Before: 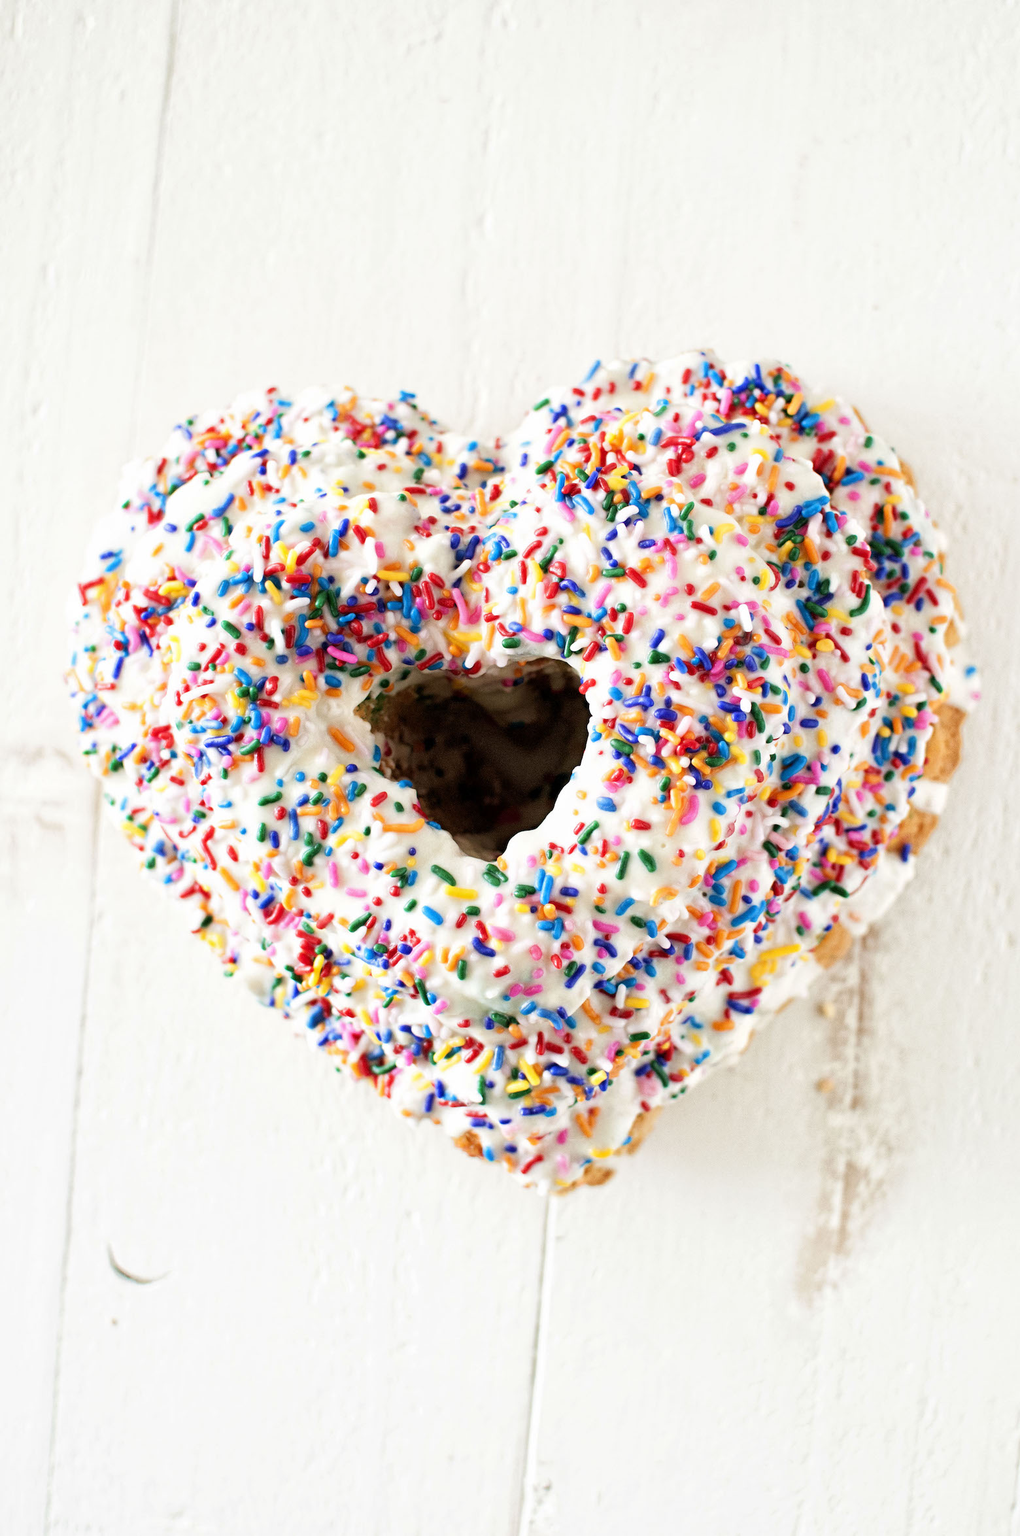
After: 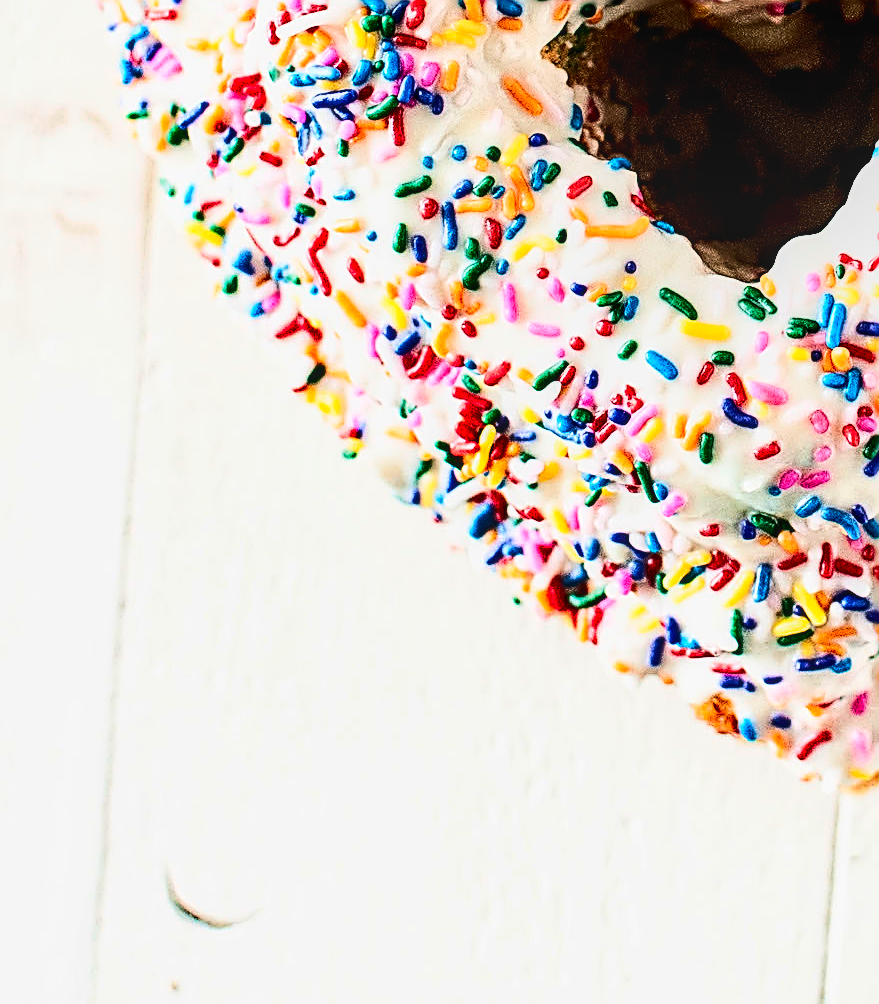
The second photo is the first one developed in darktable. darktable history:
crop: top 44.07%, right 43.636%, bottom 13.186%
exposure: black level correction 0.002, exposure -0.202 EV, compensate highlight preservation false
local contrast: on, module defaults
sharpen: amount 1.859
contrast brightness saturation: contrast 0.222
shadows and highlights: low approximation 0.01, soften with gaussian
base curve: curves: ch0 [(0, 0) (0.032, 0.025) (0.121, 0.166) (0.206, 0.329) (0.605, 0.79) (1, 1)]
